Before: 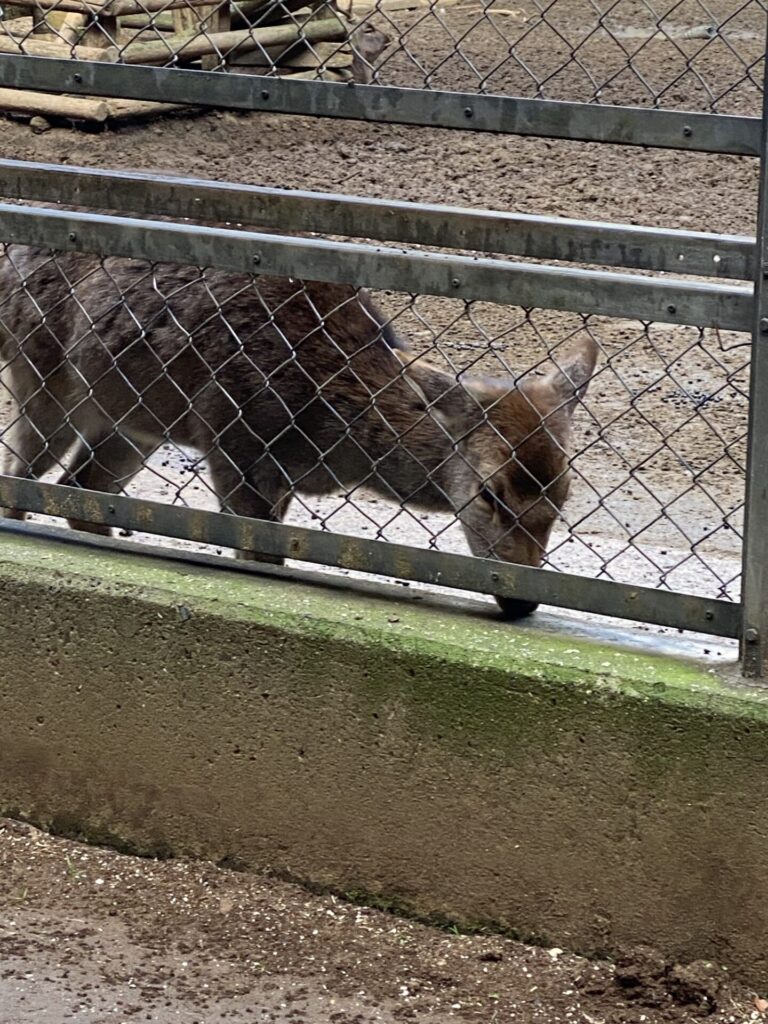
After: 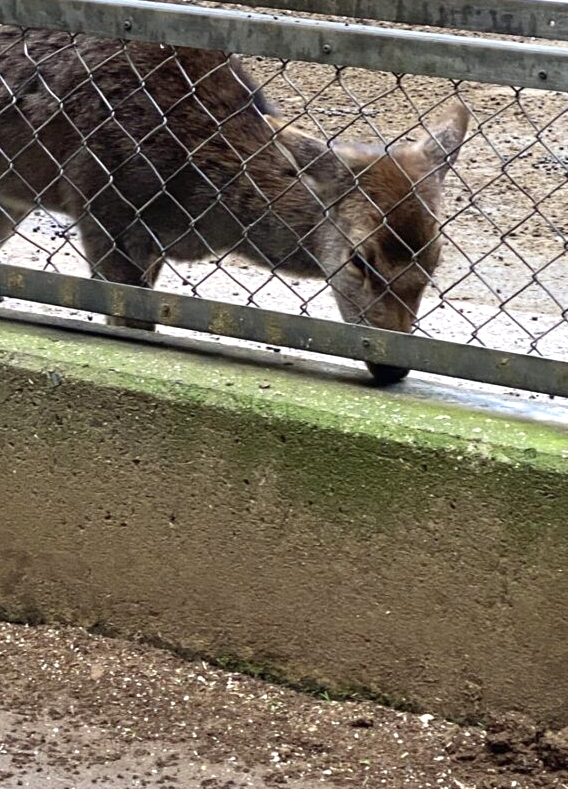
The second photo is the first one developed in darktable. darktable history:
crop: left 16.871%, top 22.857%, right 9.116%
exposure: black level correction 0, exposure 0.4 EV, compensate exposure bias true, compensate highlight preservation false
